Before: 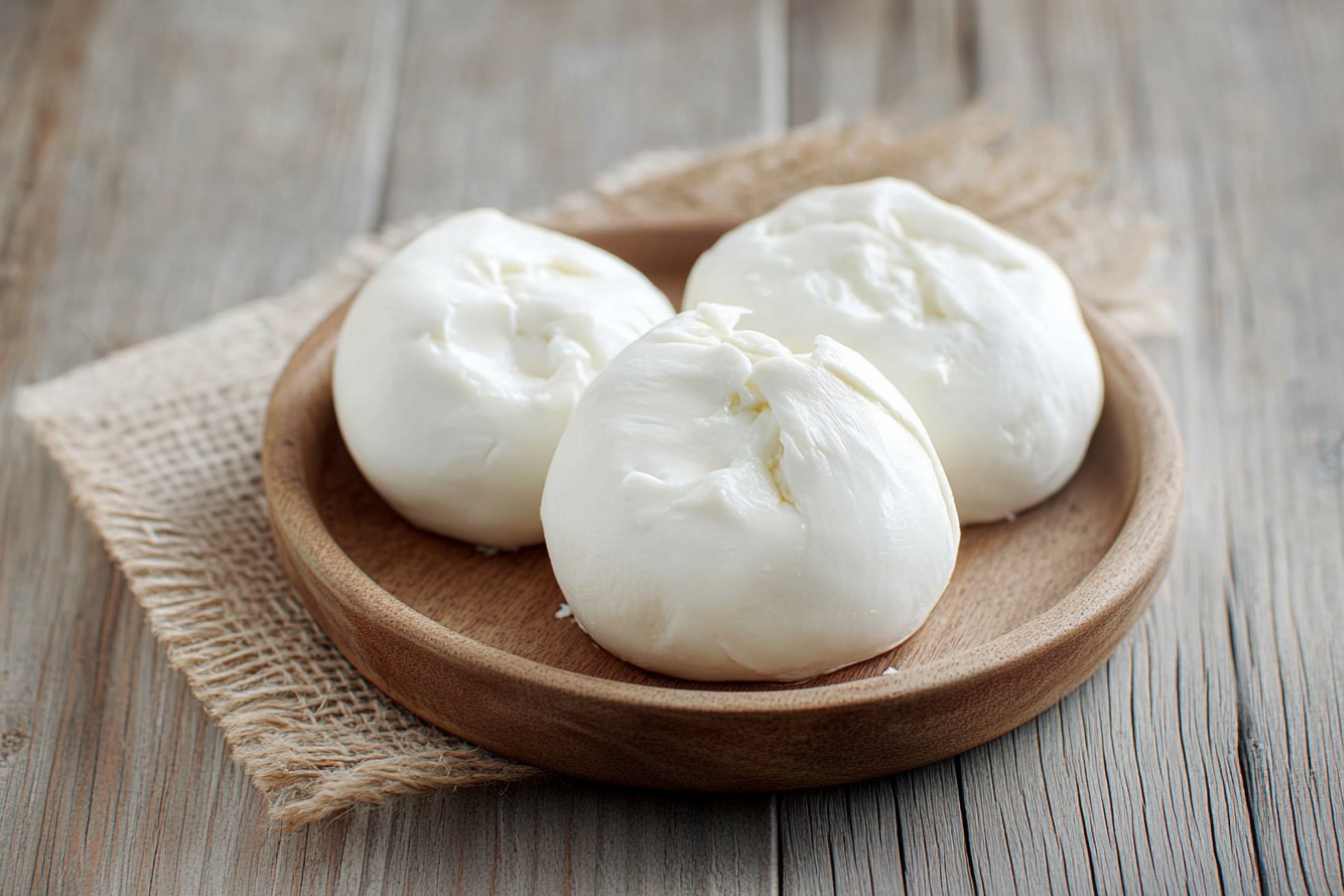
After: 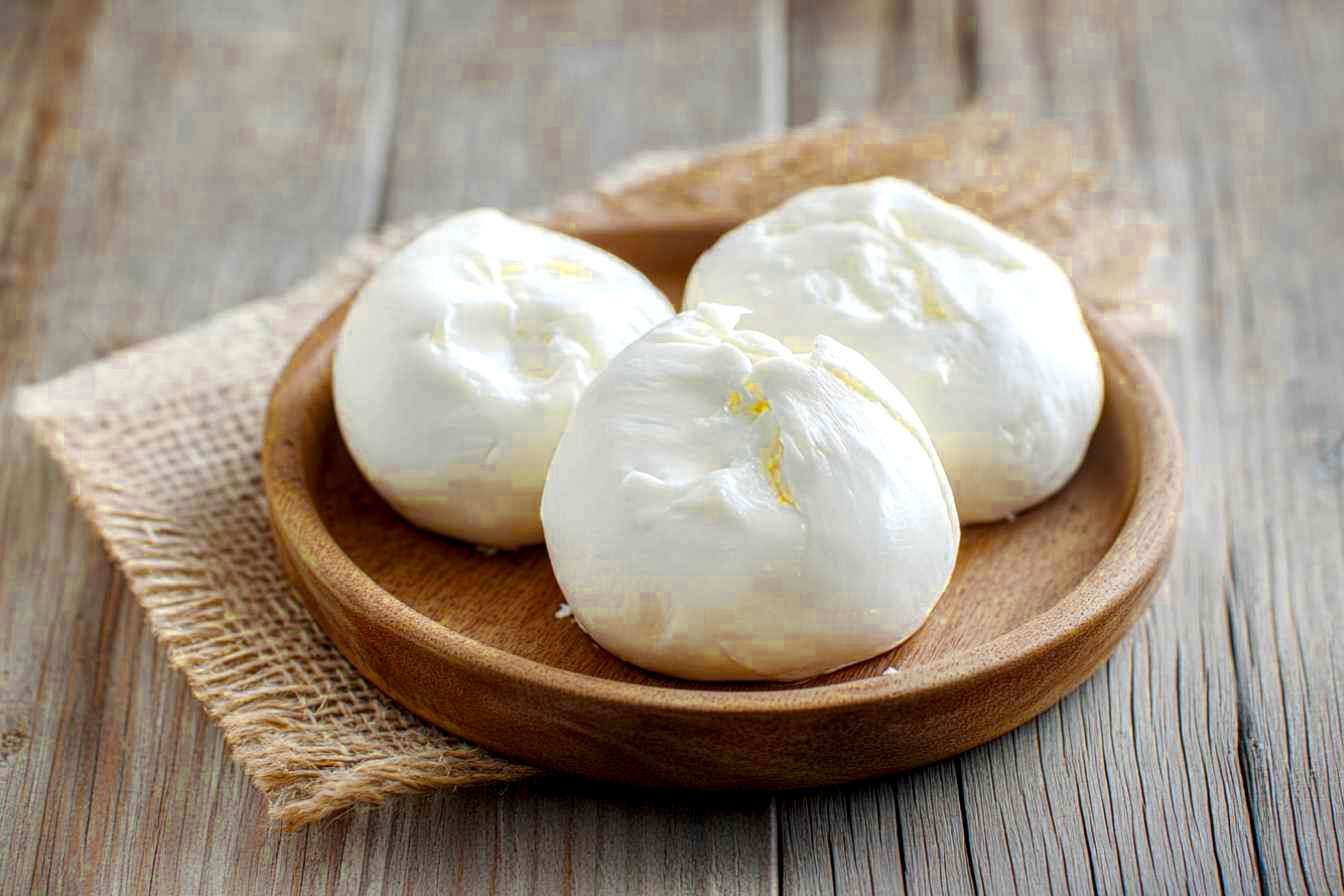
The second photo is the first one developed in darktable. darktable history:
local contrast: detail 130%
color balance rgb: linear chroma grading › global chroma 15%, perceptual saturation grading › global saturation 30%
color zones: curves: ch0 [(0, 0.485) (0.178, 0.476) (0.261, 0.623) (0.411, 0.403) (0.708, 0.603) (0.934, 0.412)]; ch1 [(0.003, 0.485) (0.149, 0.496) (0.229, 0.584) (0.326, 0.551) (0.484, 0.262) (0.757, 0.643)]
